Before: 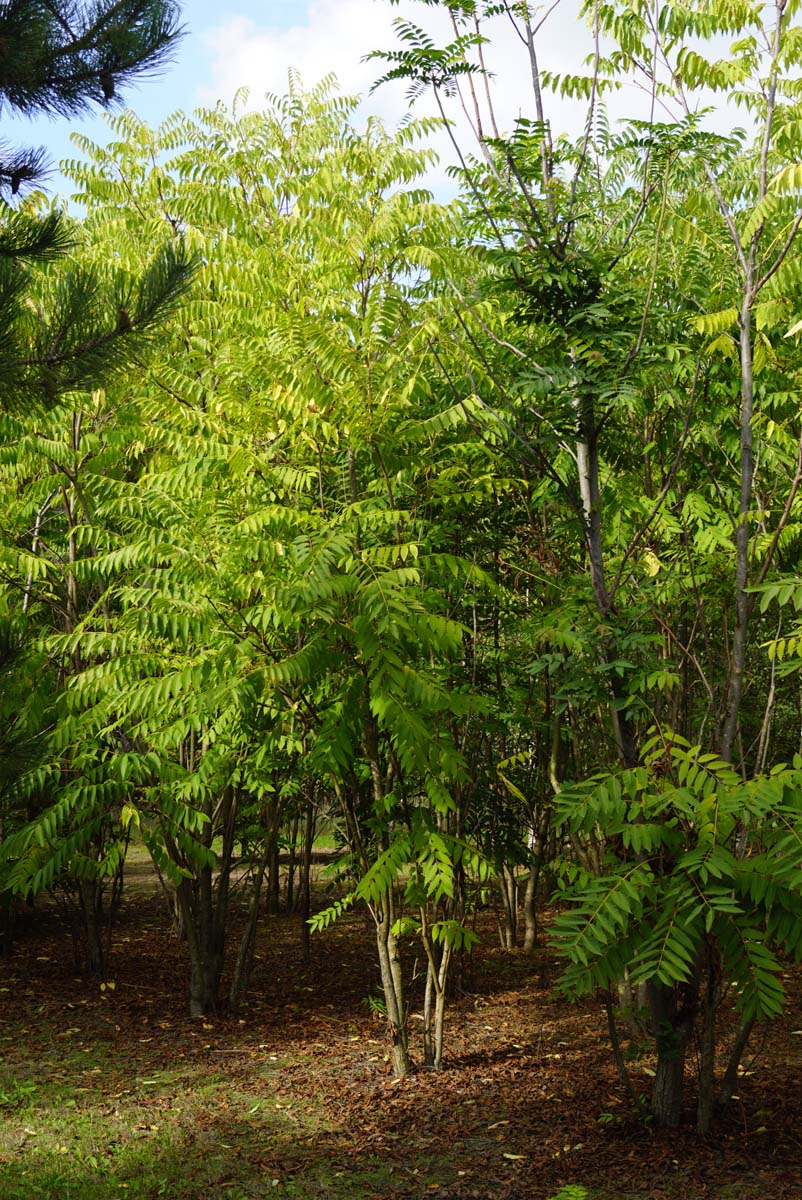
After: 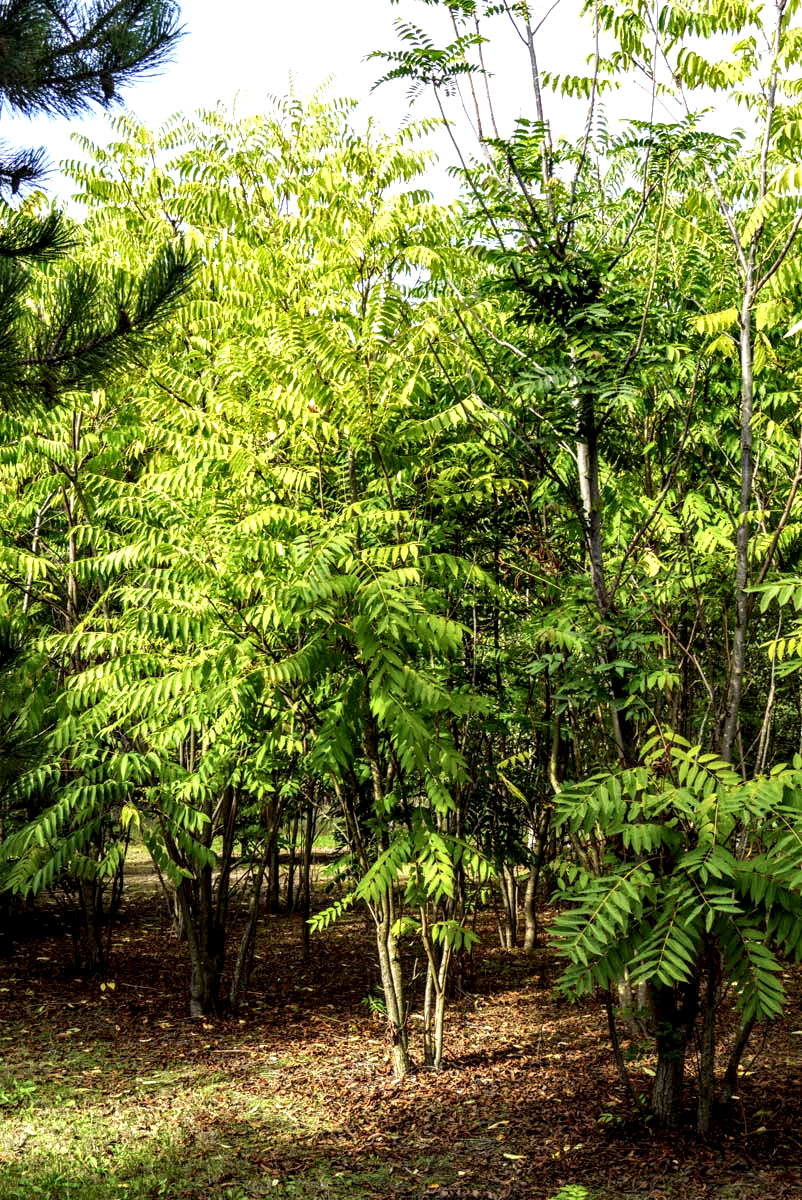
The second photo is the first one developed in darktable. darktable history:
local contrast: highlights 17%, detail 188%
exposure: exposure 0.661 EV, compensate highlight preservation false
